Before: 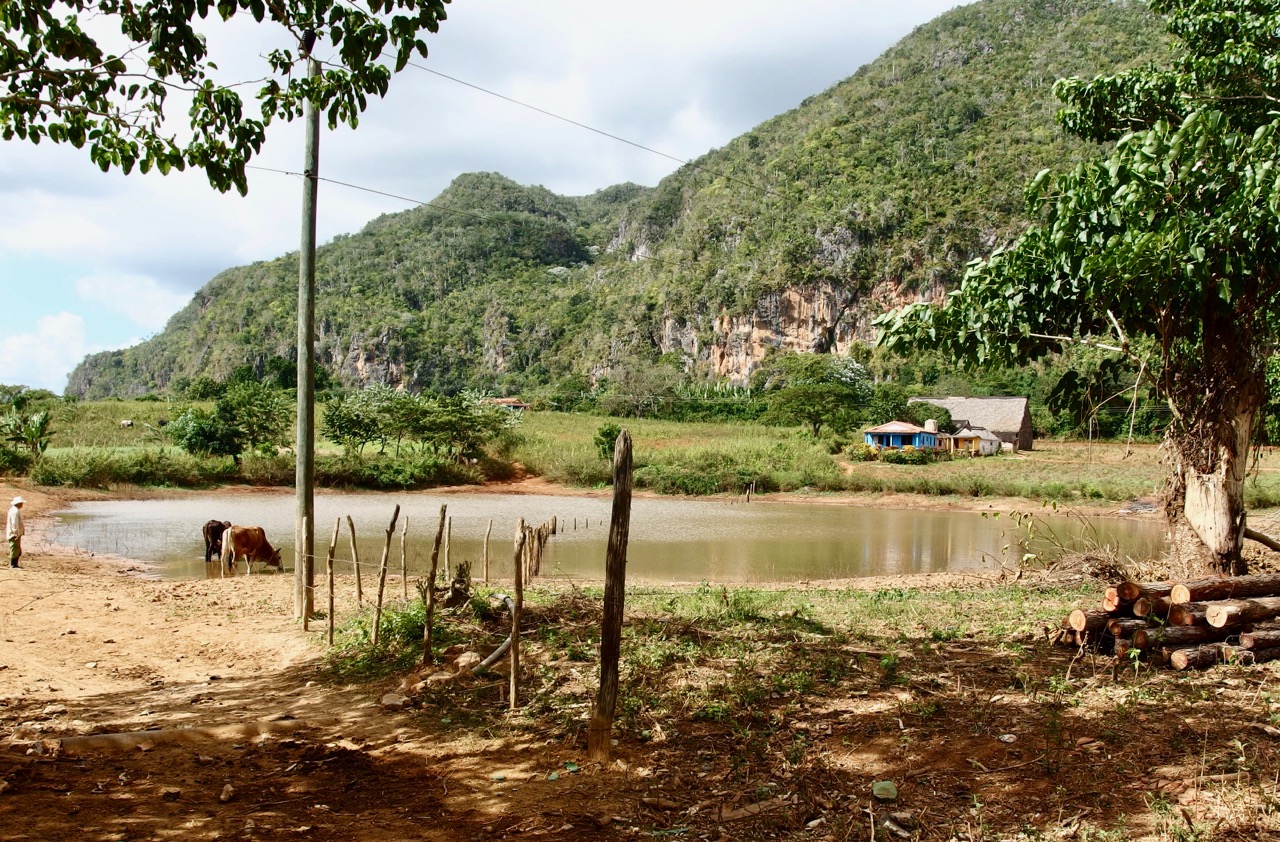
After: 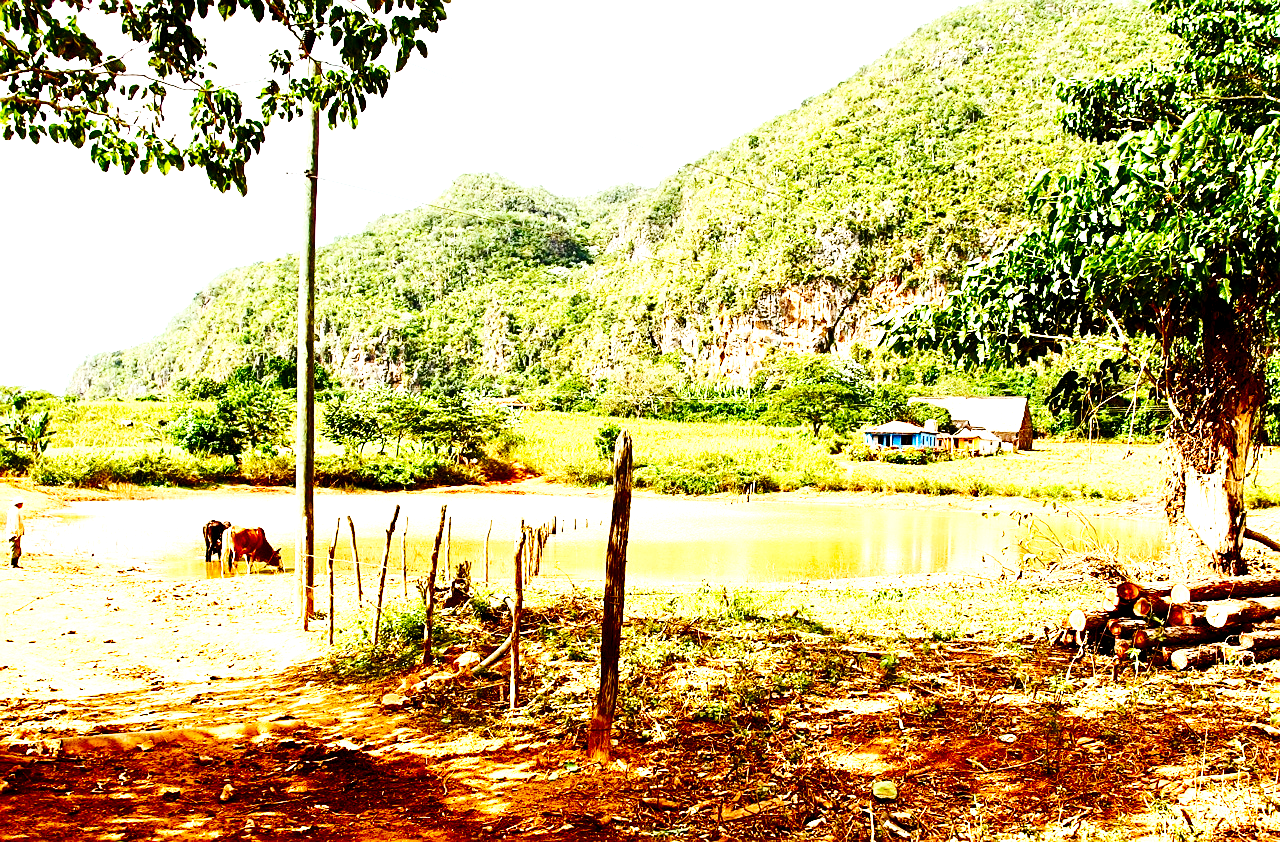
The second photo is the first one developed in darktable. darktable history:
contrast brightness saturation: contrast 0.162, saturation 0.317
color balance rgb: power › chroma 2.511%, power › hue 70.18°, perceptual saturation grading › global saturation 0.941%, perceptual brilliance grading › highlights 9.432%, perceptual brilliance grading › mid-tones 4.702%
sharpen: on, module defaults
exposure: black level correction 0, exposure 1.45 EV, compensate highlight preservation false
base curve: curves: ch0 [(0, 0) (0.036, 0.025) (0.121, 0.166) (0.206, 0.329) (0.605, 0.79) (1, 1)], preserve colors none
